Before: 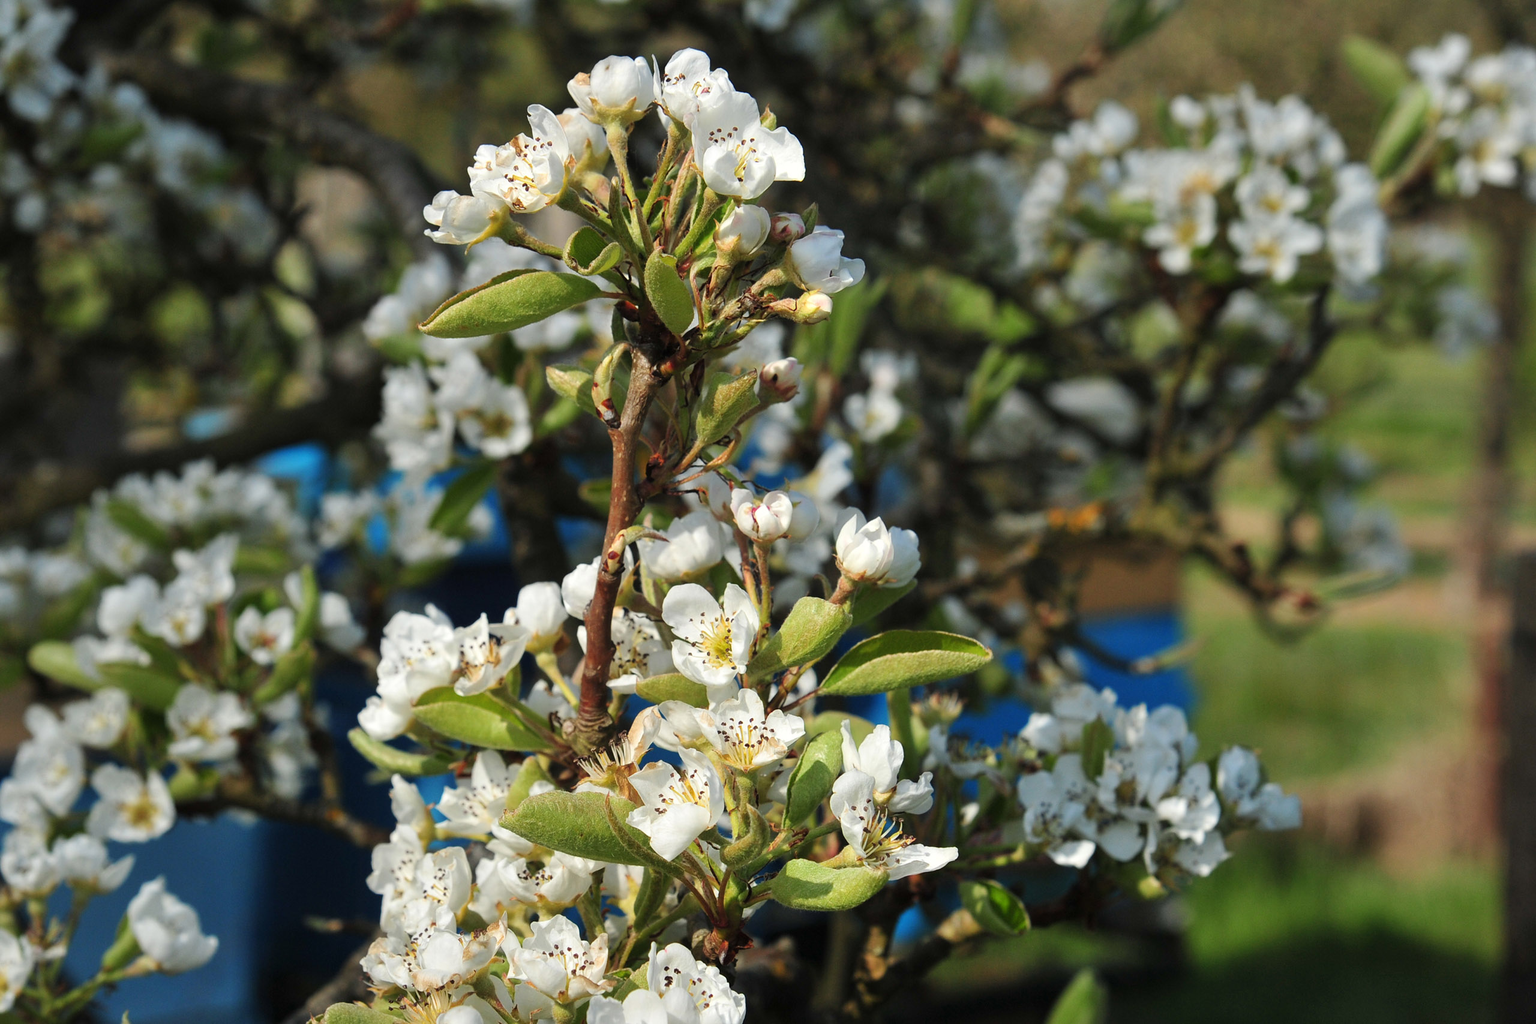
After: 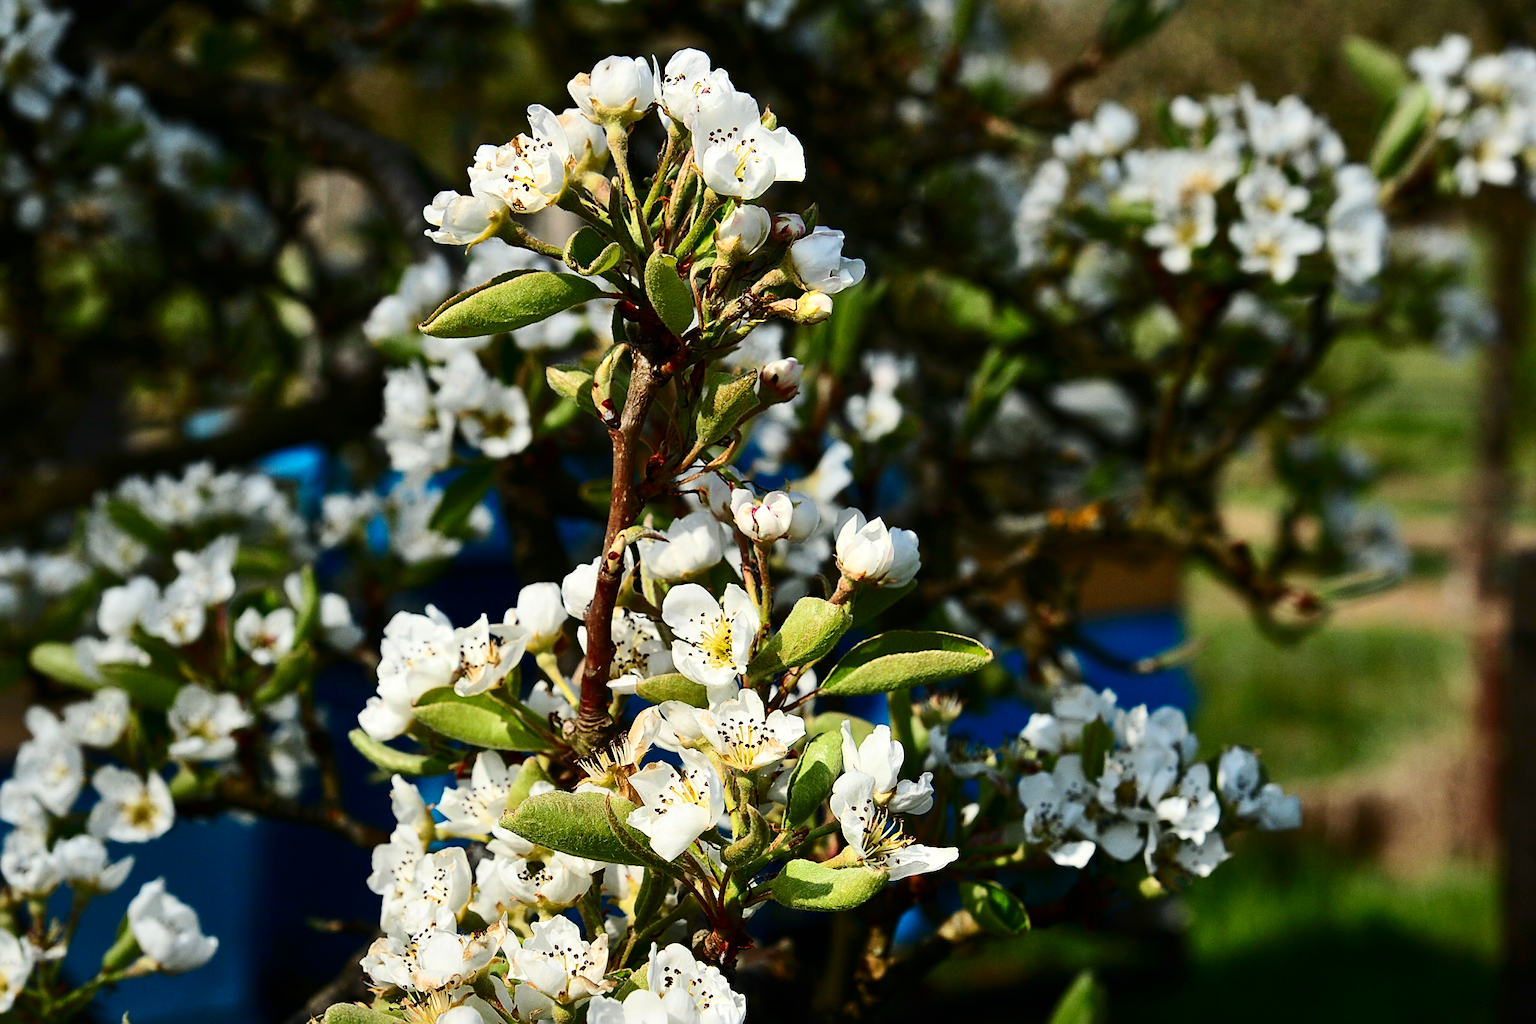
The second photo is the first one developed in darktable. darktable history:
contrast brightness saturation: contrast 0.32, brightness -0.08, saturation 0.17
sharpen: on, module defaults
